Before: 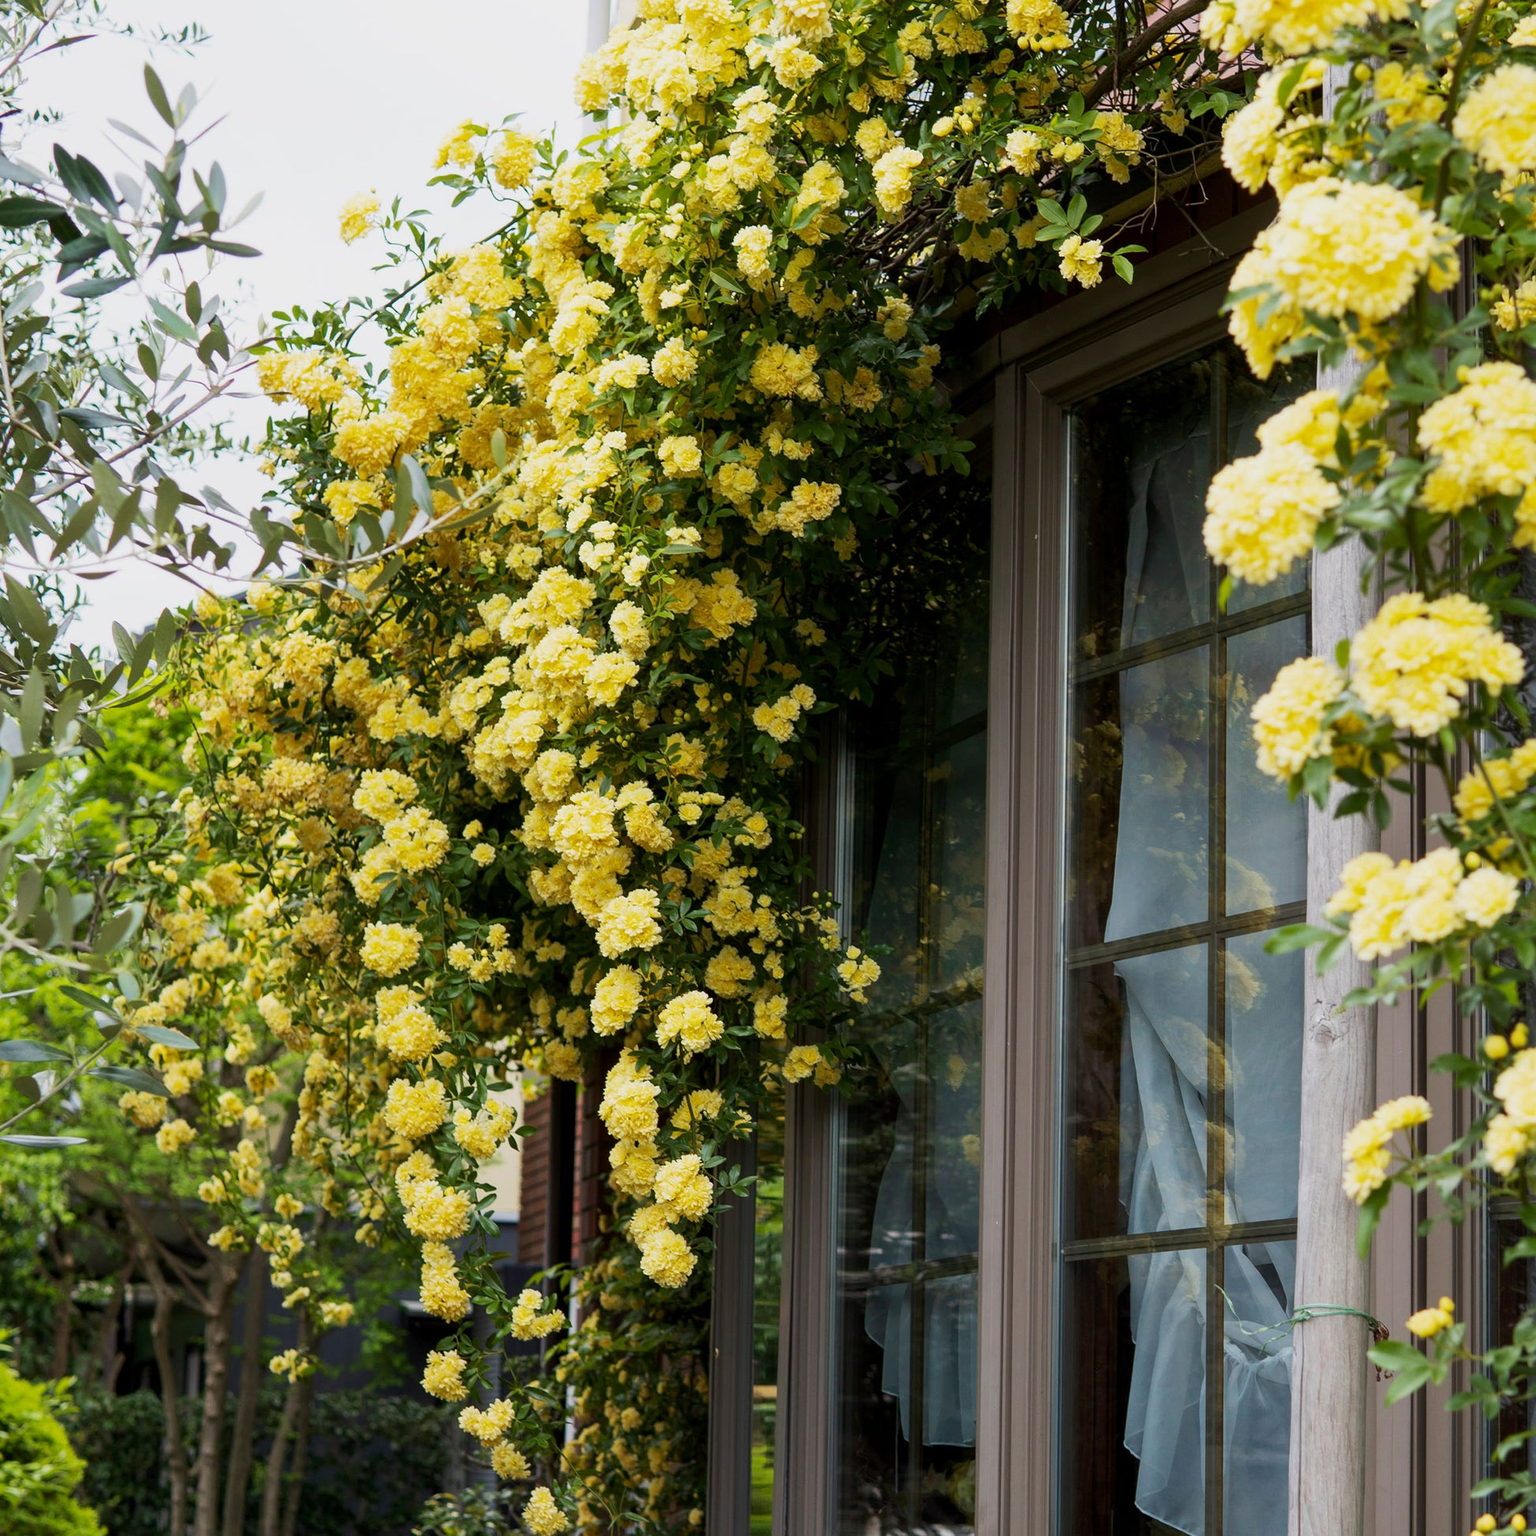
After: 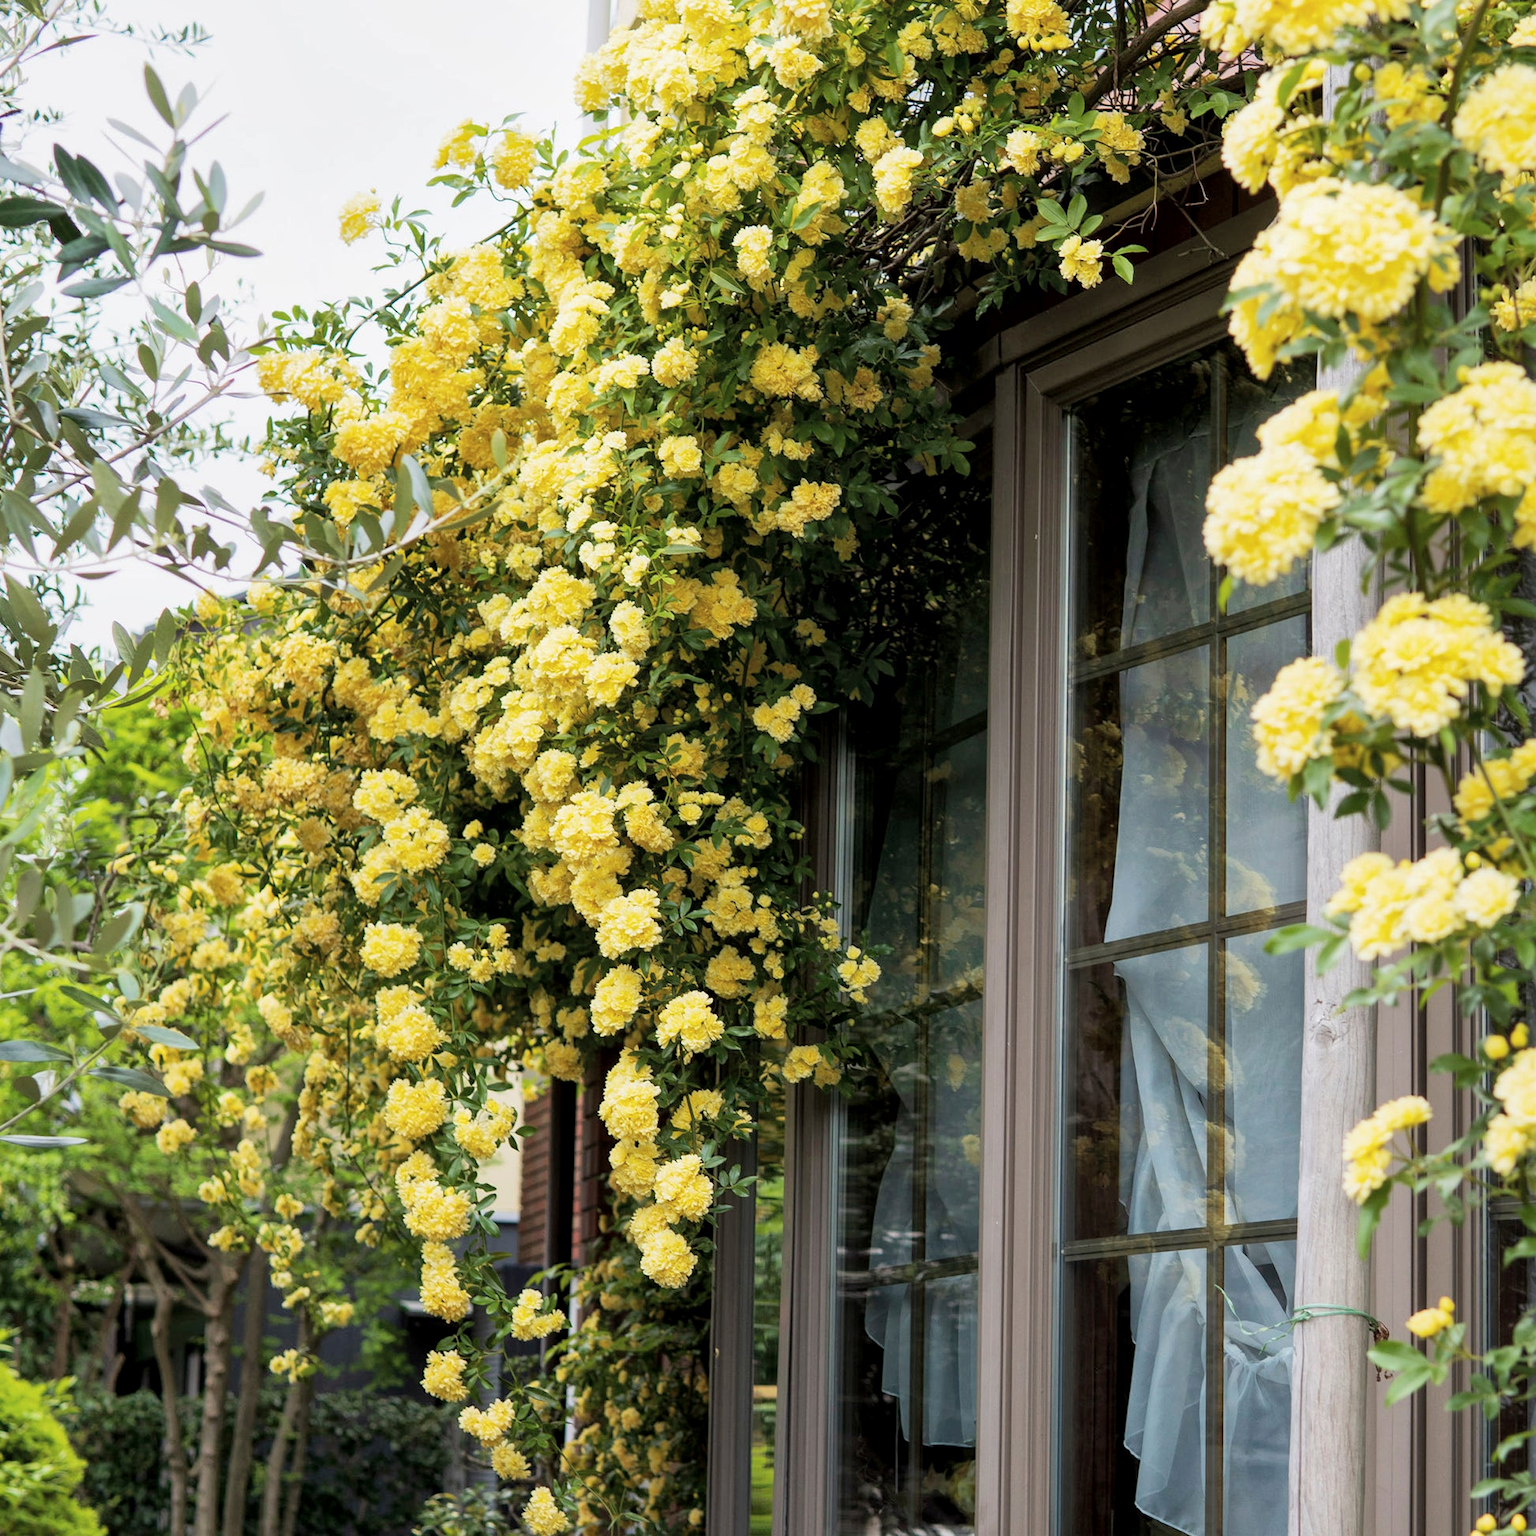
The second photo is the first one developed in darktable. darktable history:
global tonemap: drago (1, 100), detail 1
white balance: red 1, blue 1
